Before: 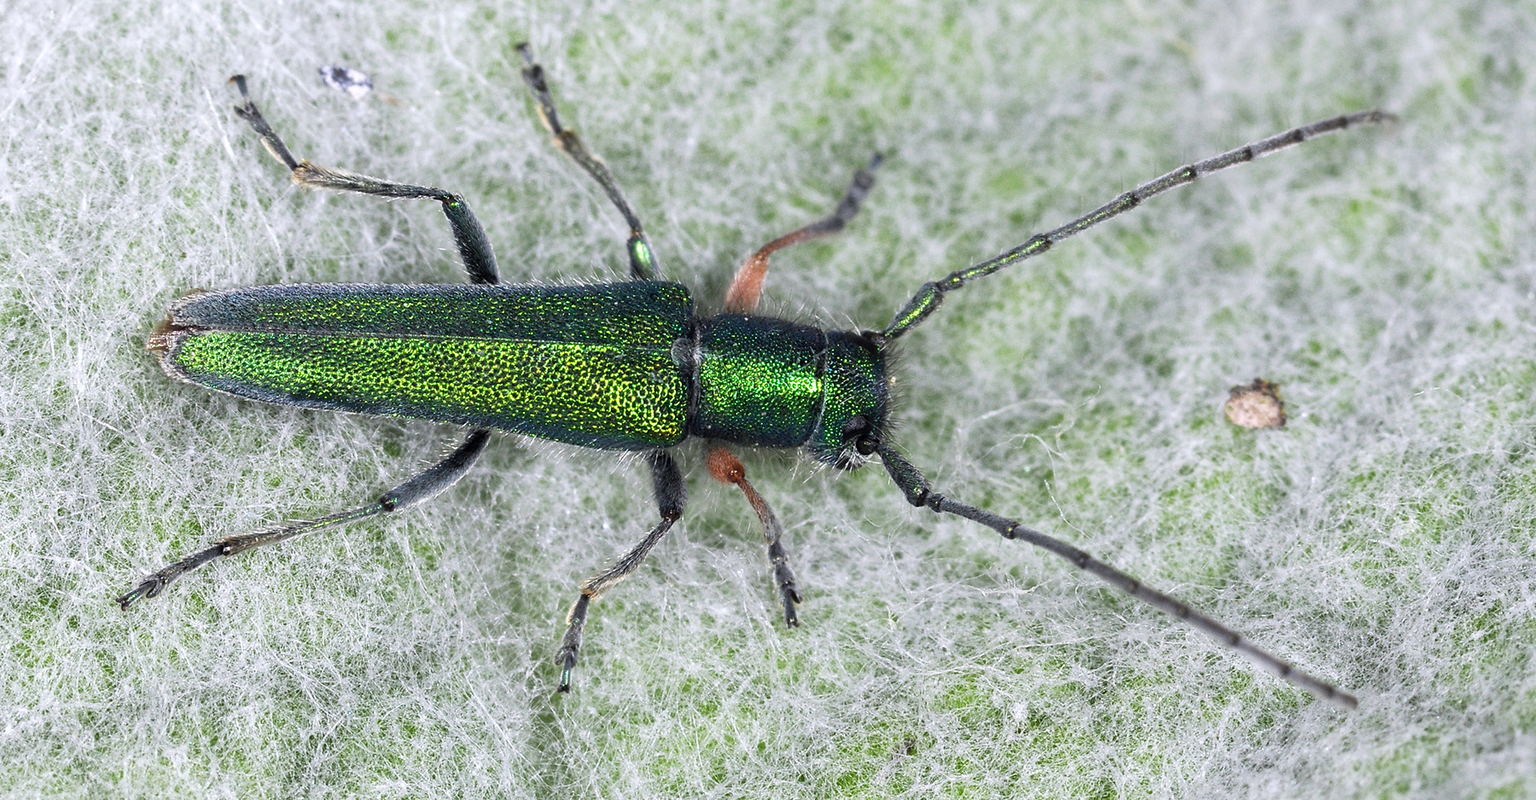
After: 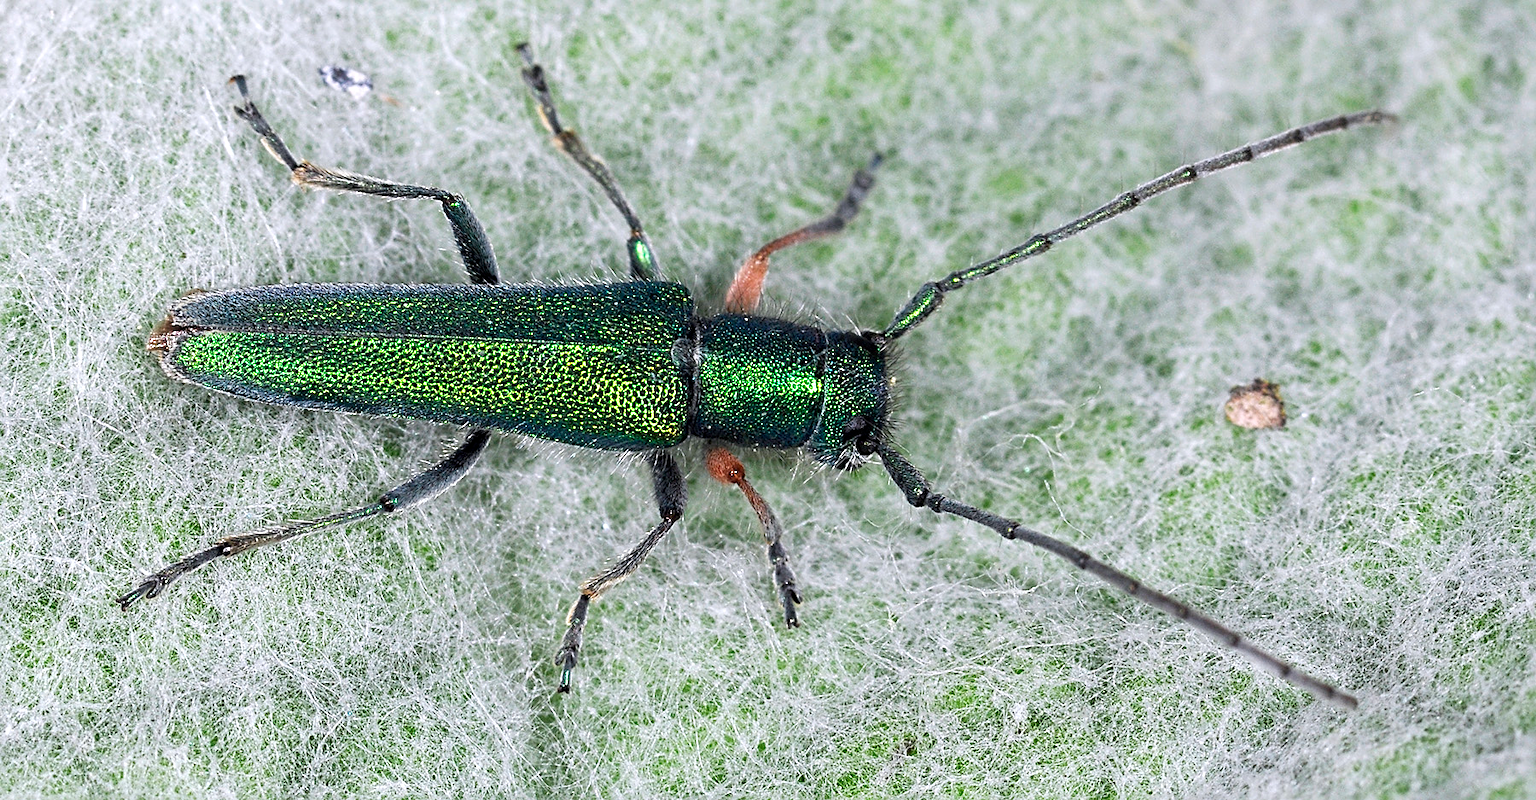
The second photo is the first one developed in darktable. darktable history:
base curve: preserve colors none
sharpen: radius 2.748
